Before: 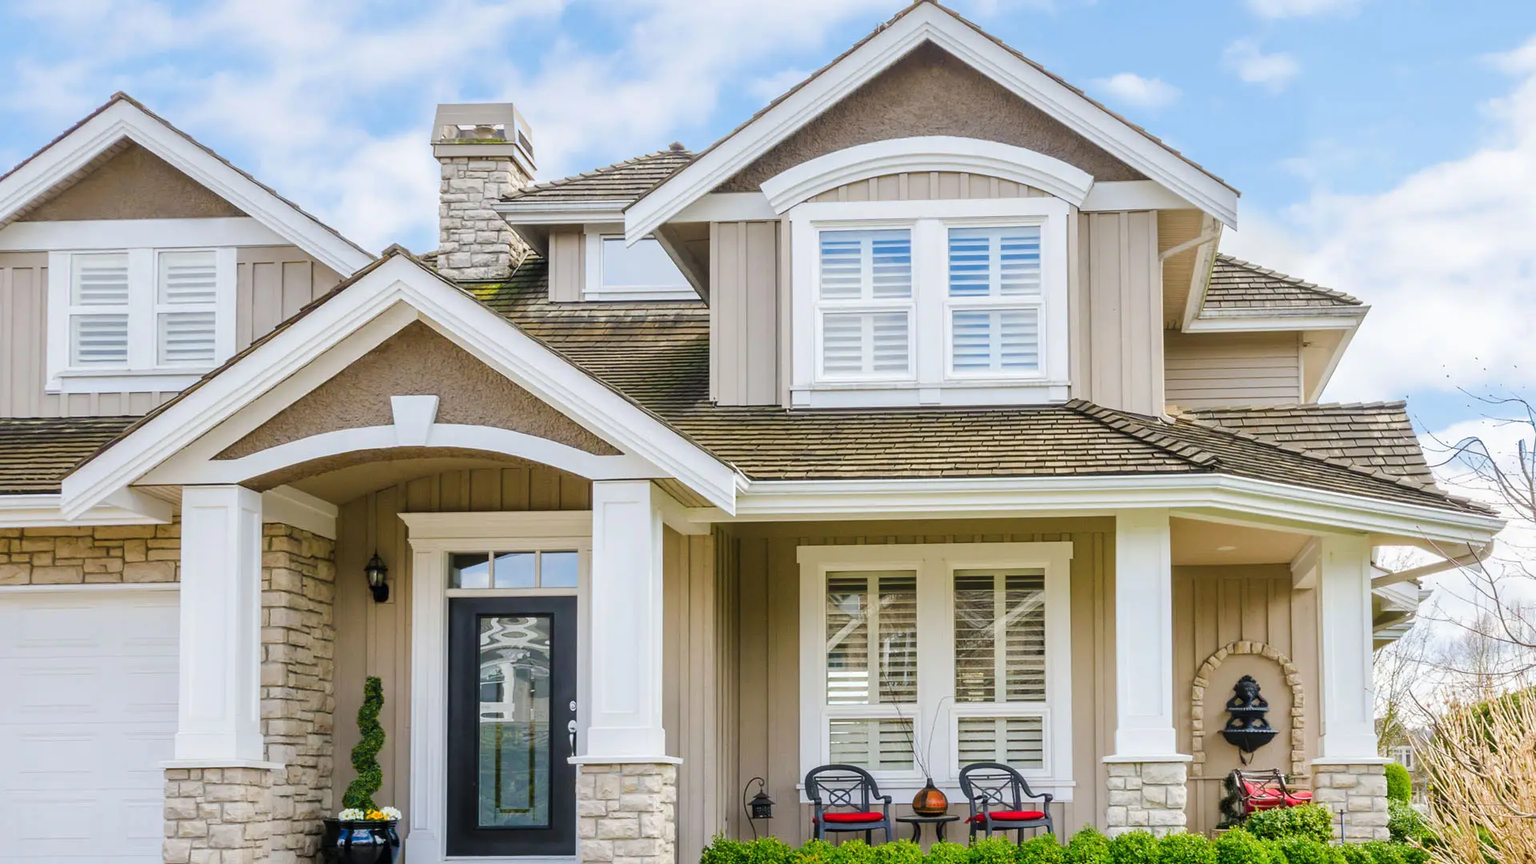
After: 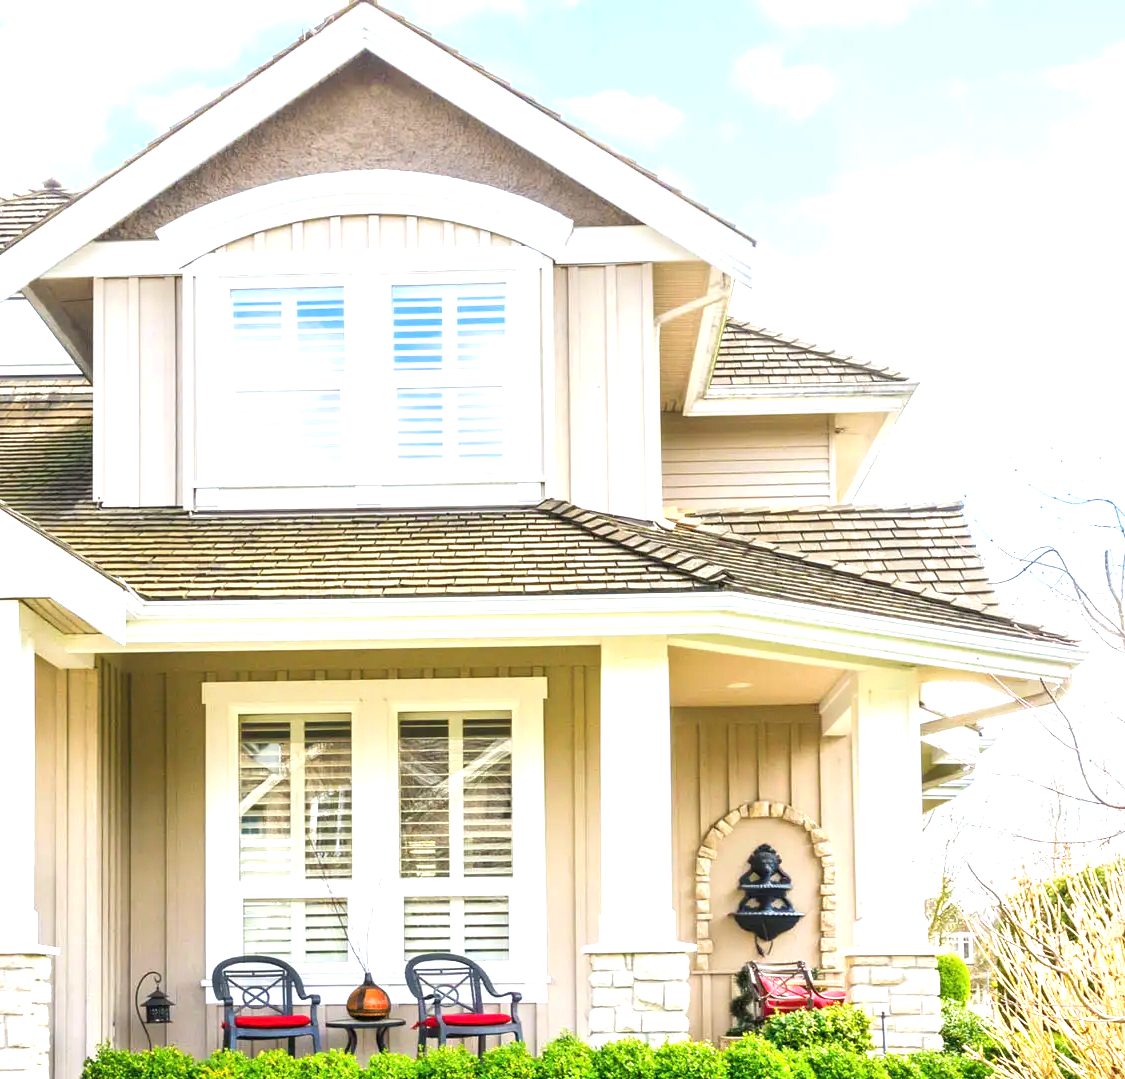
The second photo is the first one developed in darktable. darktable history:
exposure: black level correction 0, exposure 1.2 EV, compensate exposure bias true, compensate highlight preservation false
crop: left 41.402%
